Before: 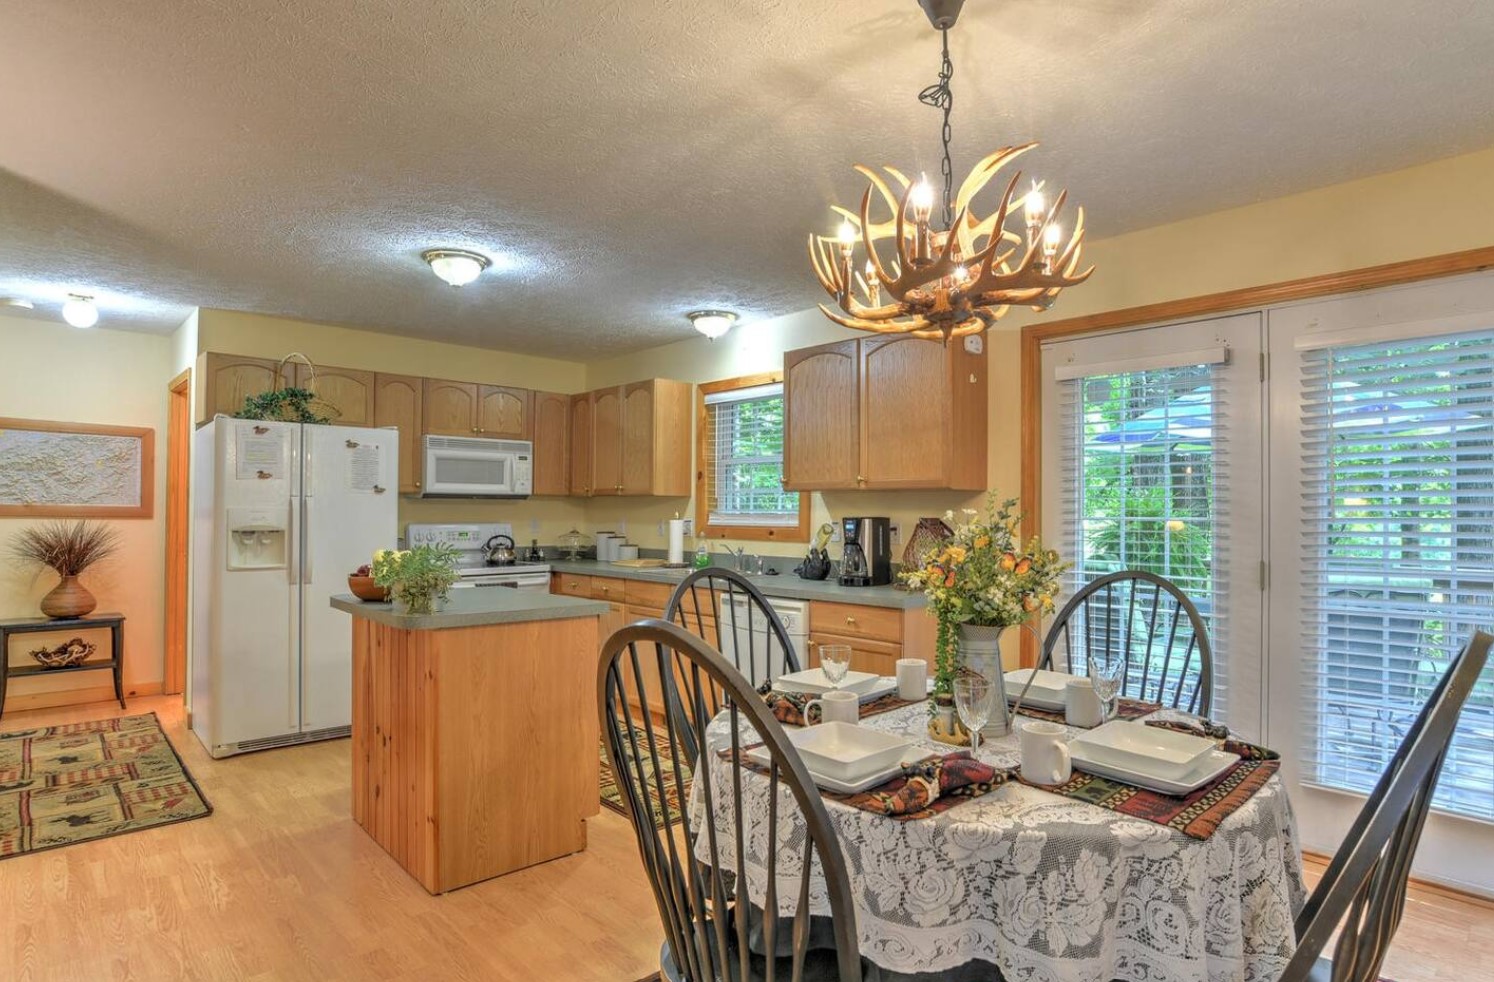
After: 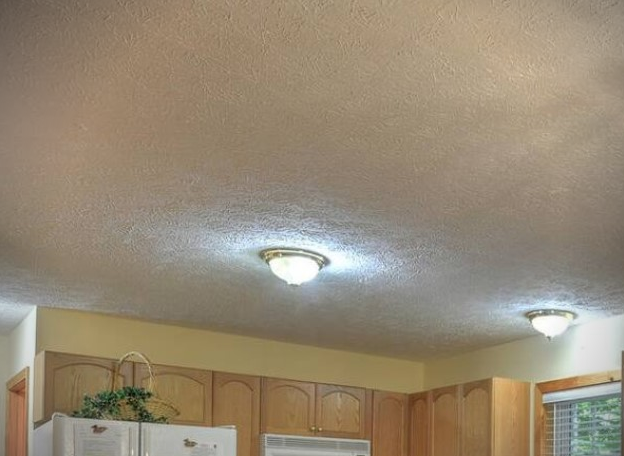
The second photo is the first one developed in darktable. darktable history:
crop and rotate: left 10.872%, top 0.106%, right 47.304%, bottom 53.414%
vignetting: brightness -0.721, saturation -0.479
